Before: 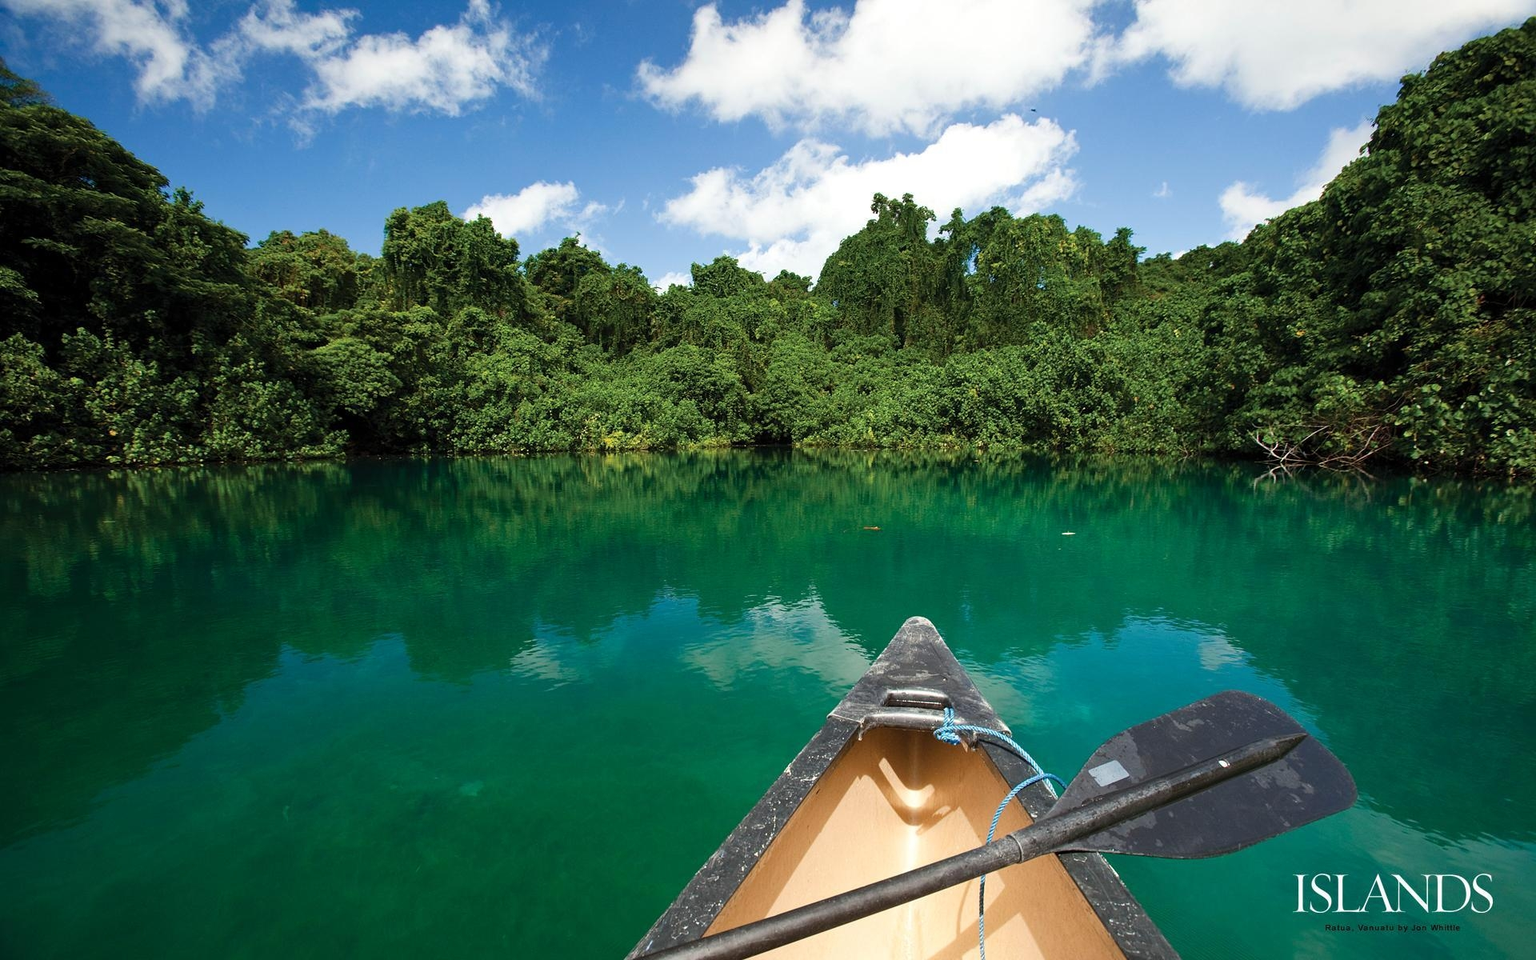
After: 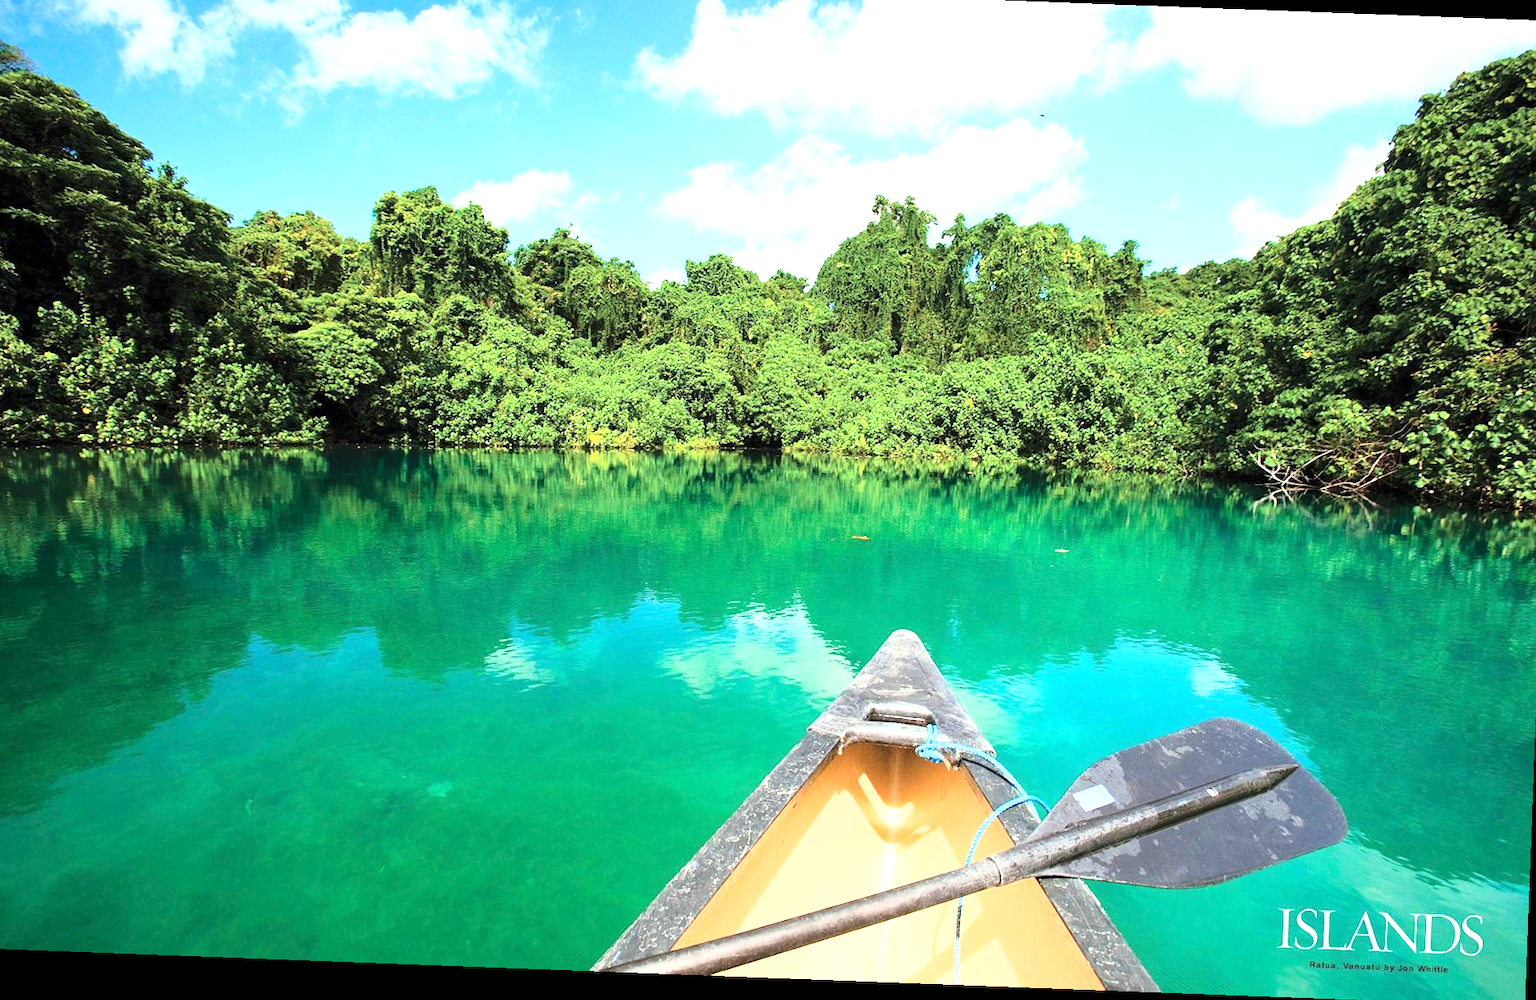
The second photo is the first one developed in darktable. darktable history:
exposure: exposure 1.166 EV, compensate highlight preservation false
crop and rotate: angle -2.15°, left 3.14%, top 3.642%, right 1.484%, bottom 0.431%
base curve: curves: ch0 [(0, 0) (0.032, 0.037) (0.105, 0.228) (0.435, 0.76) (0.856, 0.983) (1, 1)]
